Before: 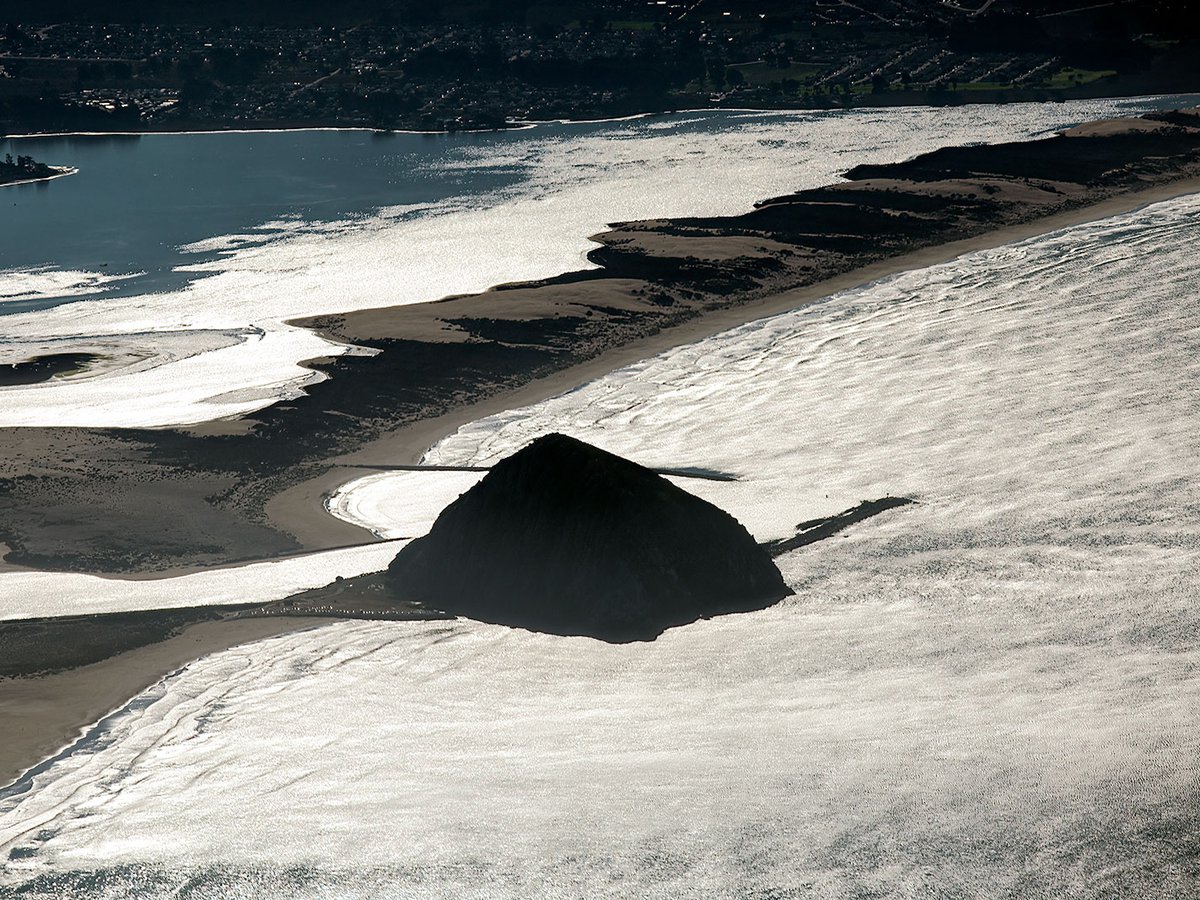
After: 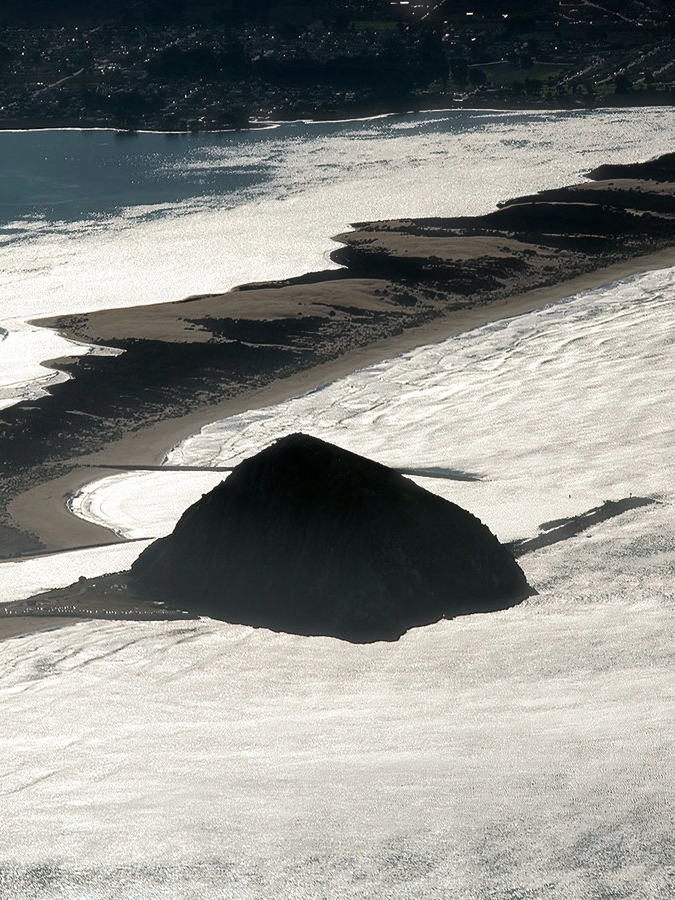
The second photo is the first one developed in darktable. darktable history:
crop: left 21.496%, right 22.254%
haze removal: strength -0.1, adaptive false
